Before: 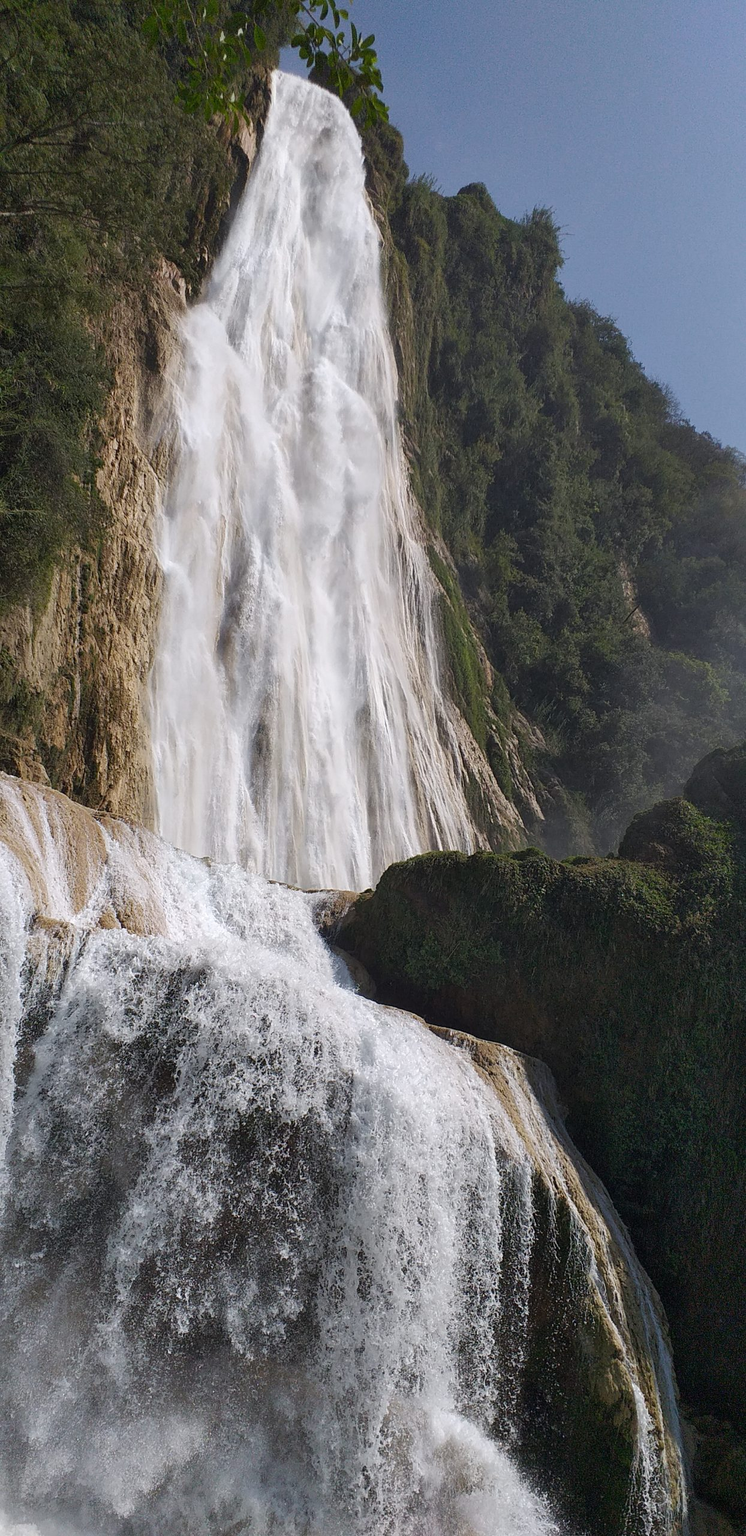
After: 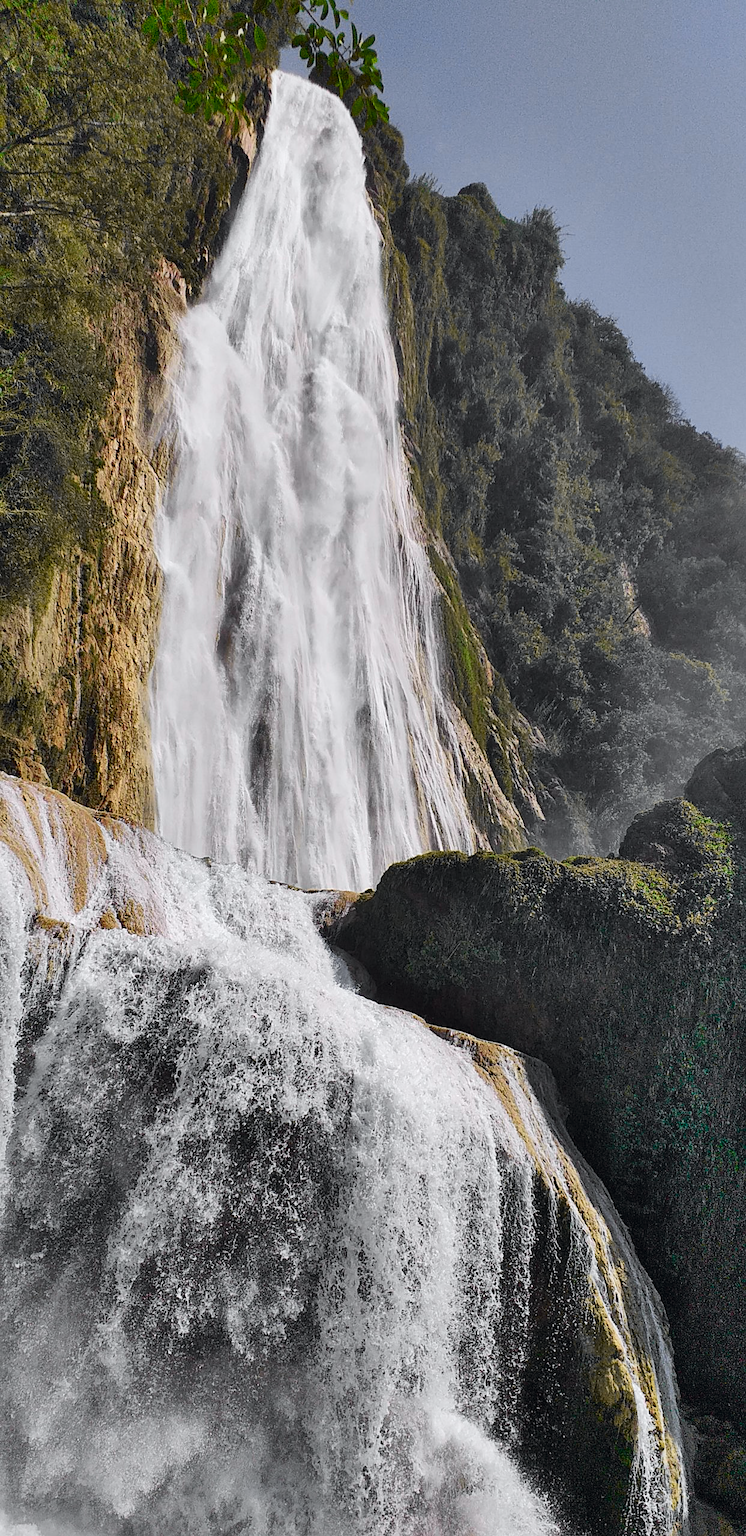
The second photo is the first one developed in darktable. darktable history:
shadows and highlights: shadows 60, highlights -60.23, soften with gaussian
sharpen: amount 0.2
tone curve: curves: ch0 [(0, 0) (0.071, 0.047) (0.266, 0.26) (0.491, 0.552) (0.753, 0.818) (1, 0.983)]; ch1 [(0, 0) (0.346, 0.307) (0.408, 0.369) (0.463, 0.443) (0.482, 0.493) (0.502, 0.5) (0.517, 0.518) (0.546, 0.576) (0.588, 0.643) (0.651, 0.709) (1, 1)]; ch2 [(0, 0) (0.346, 0.34) (0.434, 0.46) (0.485, 0.494) (0.5, 0.494) (0.517, 0.503) (0.535, 0.545) (0.583, 0.634) (0.625, 0.686) (1, 1)], color space Lab, independent channels, preserve colors none
